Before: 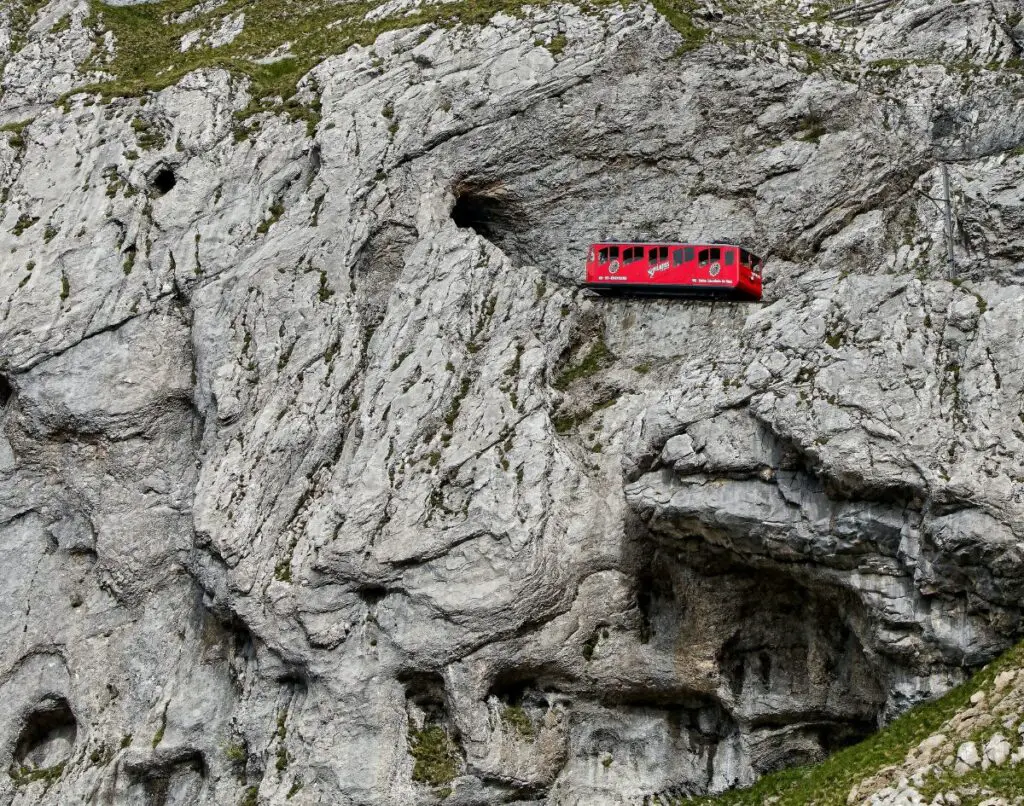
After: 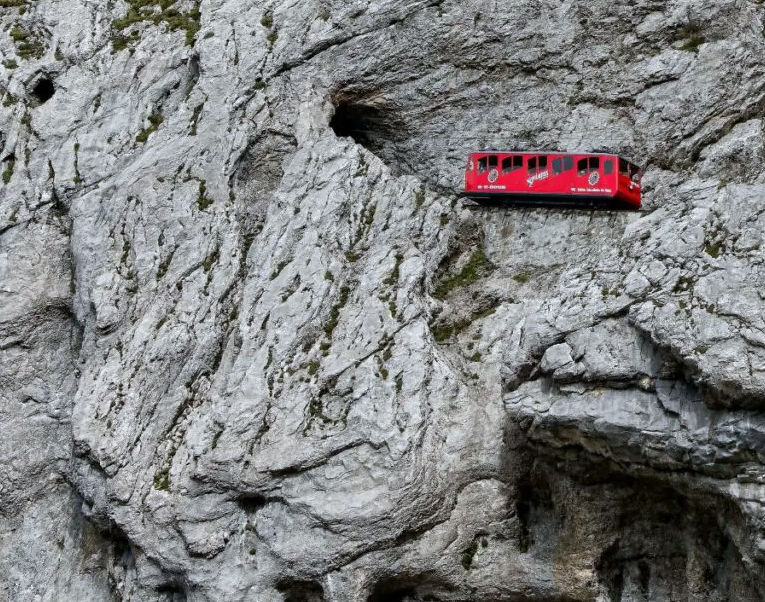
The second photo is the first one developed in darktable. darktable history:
white balance: red 0.976, blue 1.04
crop and rotate: left 11.831%, top 11.346%, right 13.429%, bottom 13.899%
